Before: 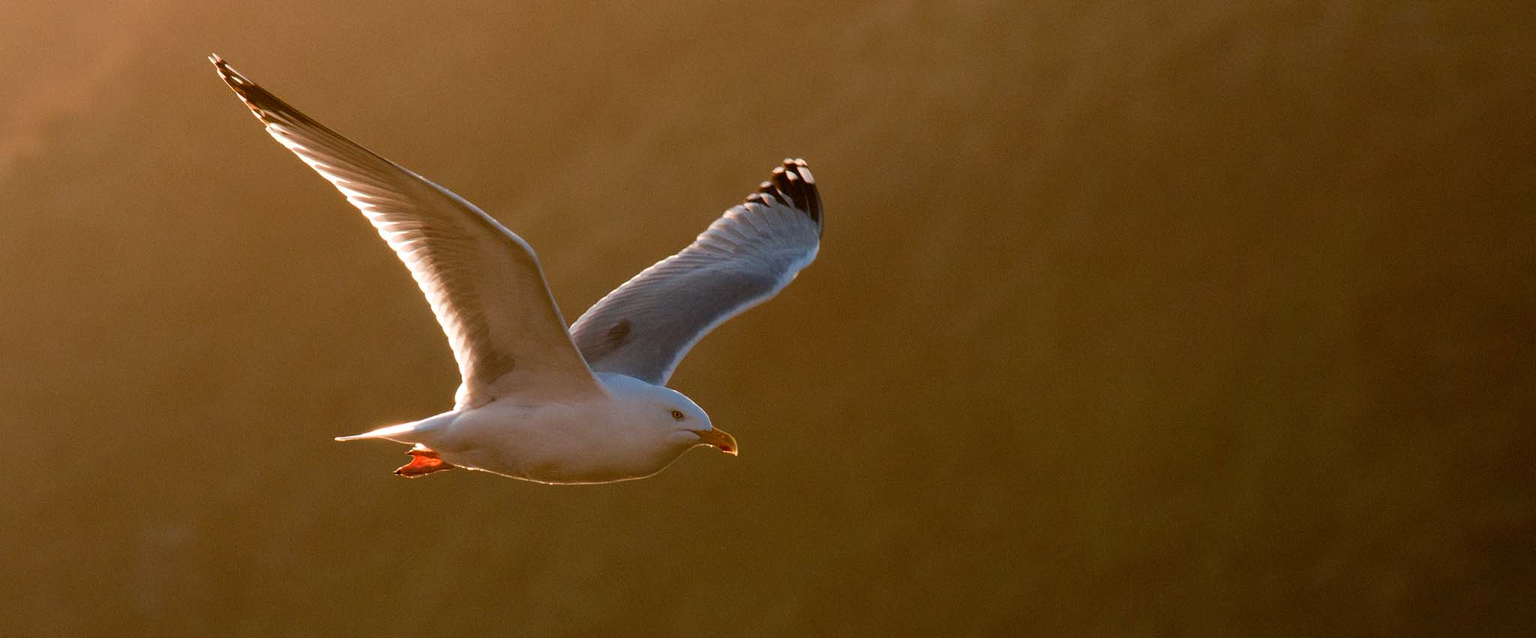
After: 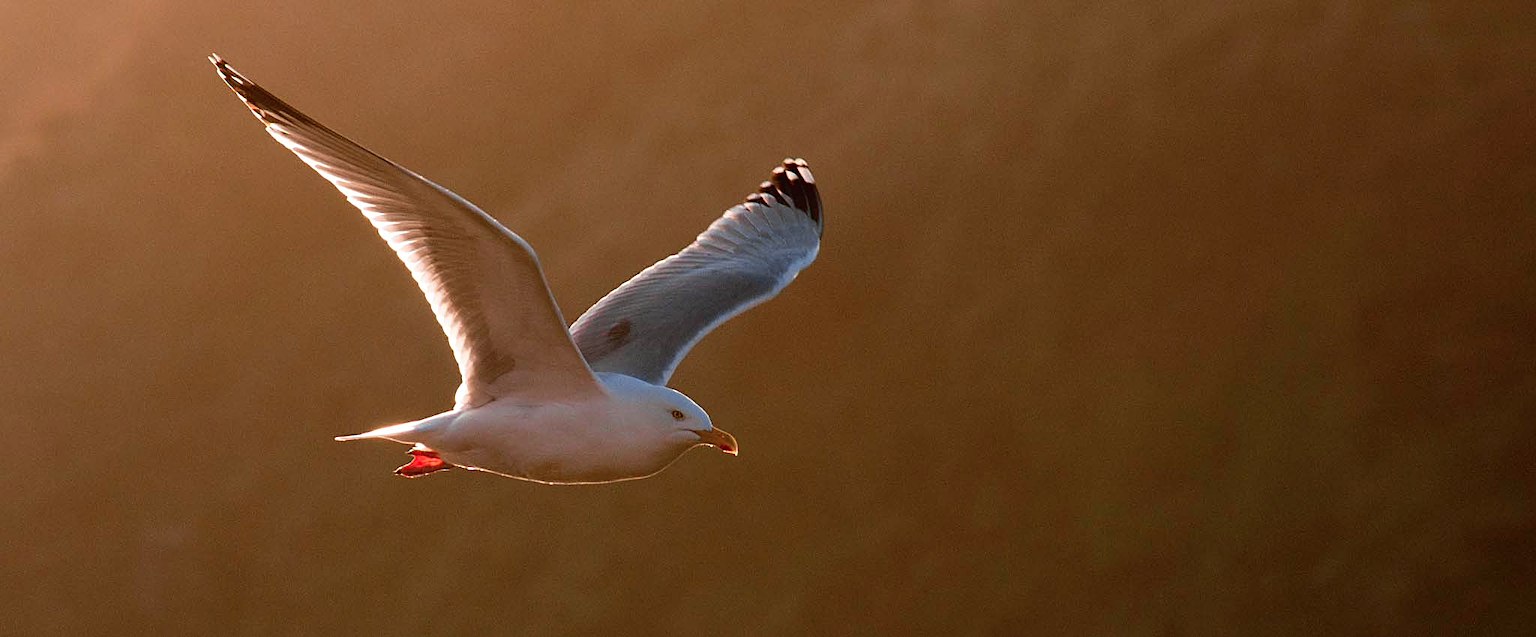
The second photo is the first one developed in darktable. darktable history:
sharpen: on, module defaults
tone curve: curves: ch0 [(0, 0.012) (0.056, 0.046) (0.218, 0.213) (0.606, 0.62) (0.82, 0.846) (1, 1)]; ch1 [(0, 0) (0.226, 0.261) (0.403, 0.437) (0.469, 0.472) (0.495, 0.499) (0.508, 0.503) (0.545, 0.555) (0.59, 0.598) (0.686, 0.728) (1, 1)]; ch2 [(0, 0) (0.269, 0.299) (0.459, 0.45) (0.498, 0.499) (0.523, 0.512) (0.568, 0.558) (0.634, 0.617) (0.698, 0.677) (0.806, 0.769) (1, 1)], color space Lab, independent channels, preserve colors none
